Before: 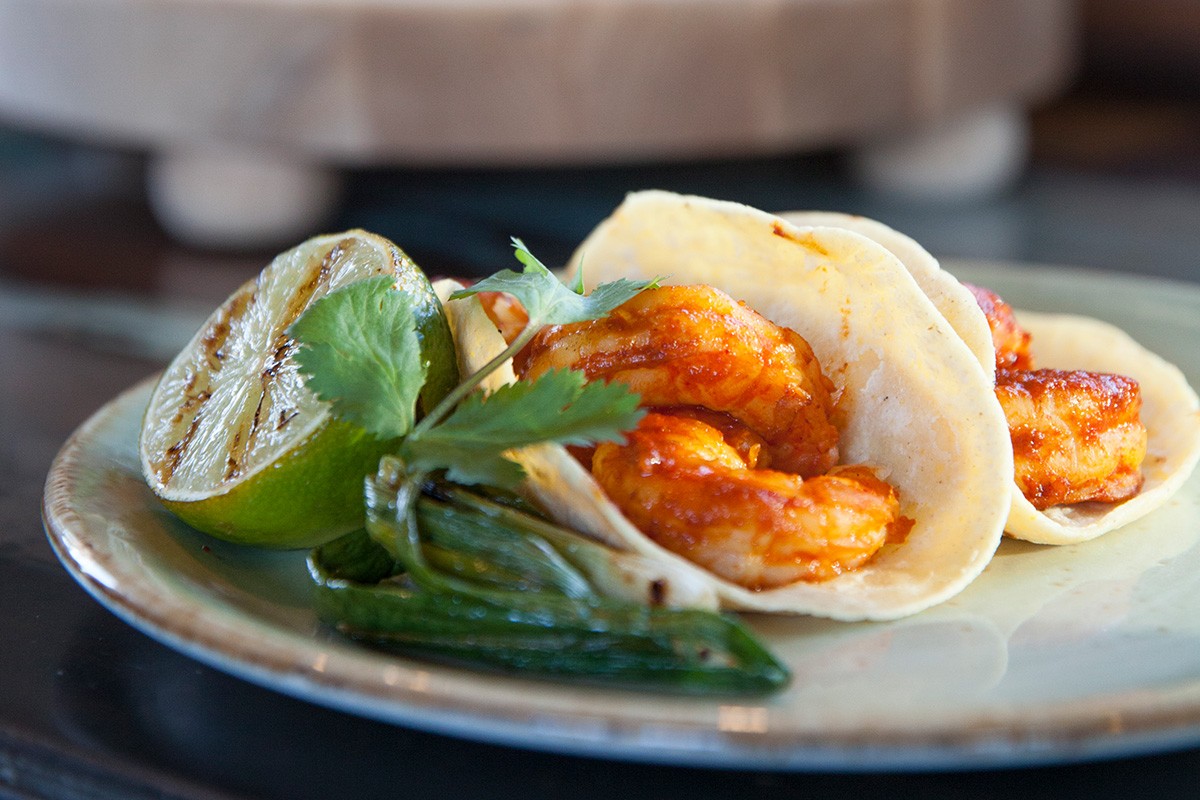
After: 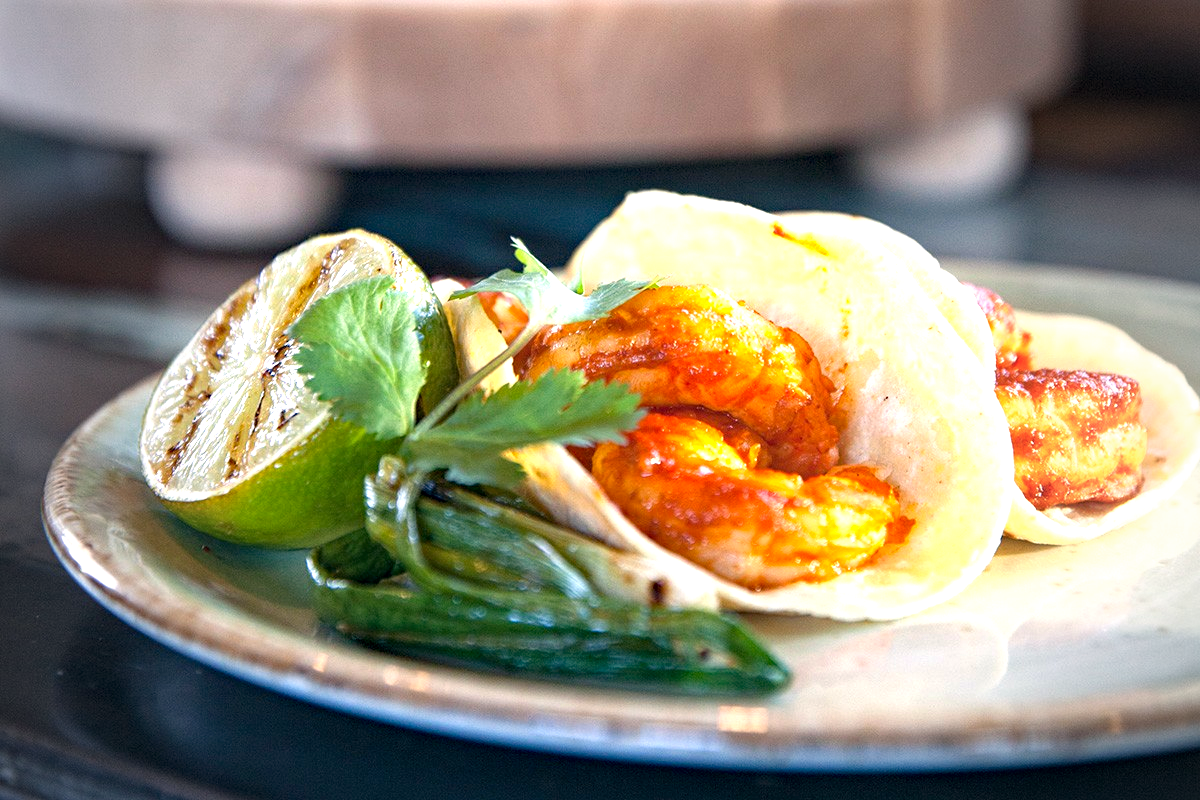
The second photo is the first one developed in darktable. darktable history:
exposure: black level correction 0, exposure 1 EV, compensate exposure bias true, compensate highlight preservation false
color correction: highlights a* 5.38, highlights b* 5.3, shadows a* -4.26, shadows b* -5.11
local contrast: highlights 100%, shadows 100%, detail 120%, midtone range 0.2
vignetting: fall-off start 97%, fall-off radius 100%, width/height ratio 0.609, unbound false
haze removal: compatibility mode true, adaptive false
